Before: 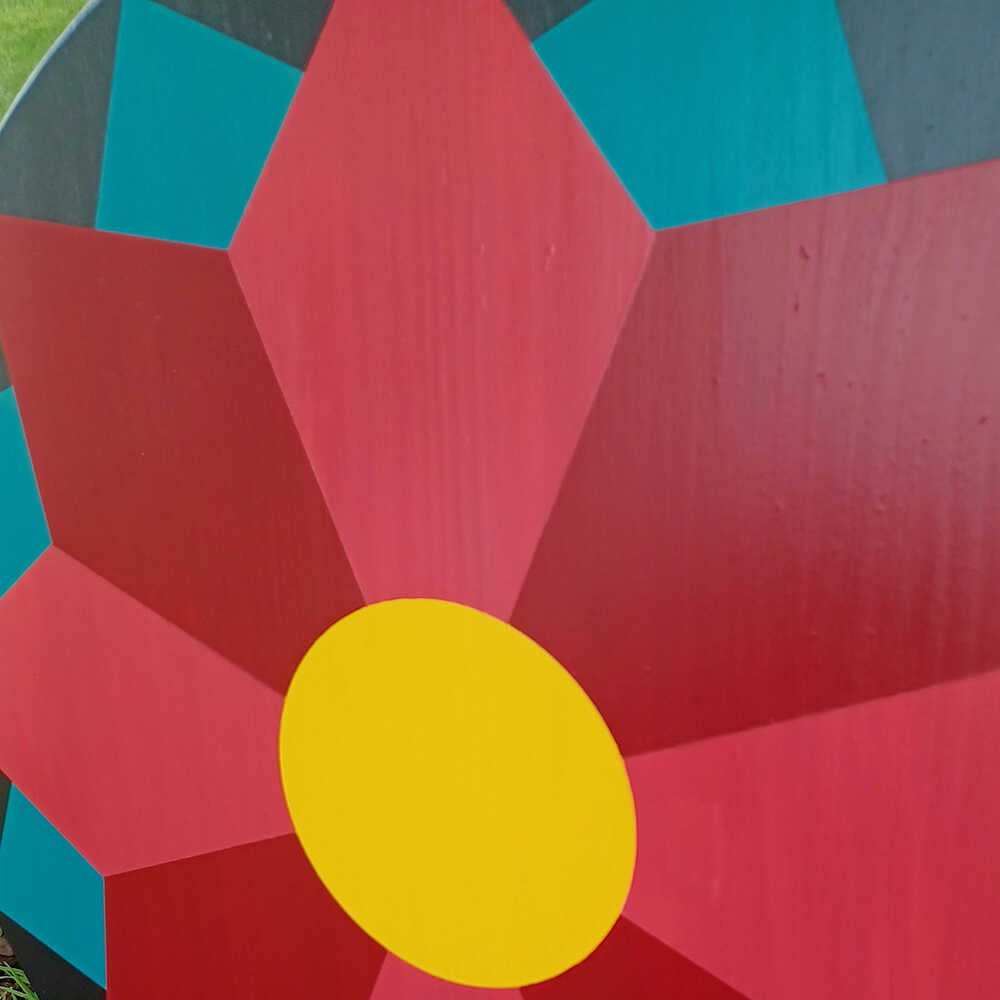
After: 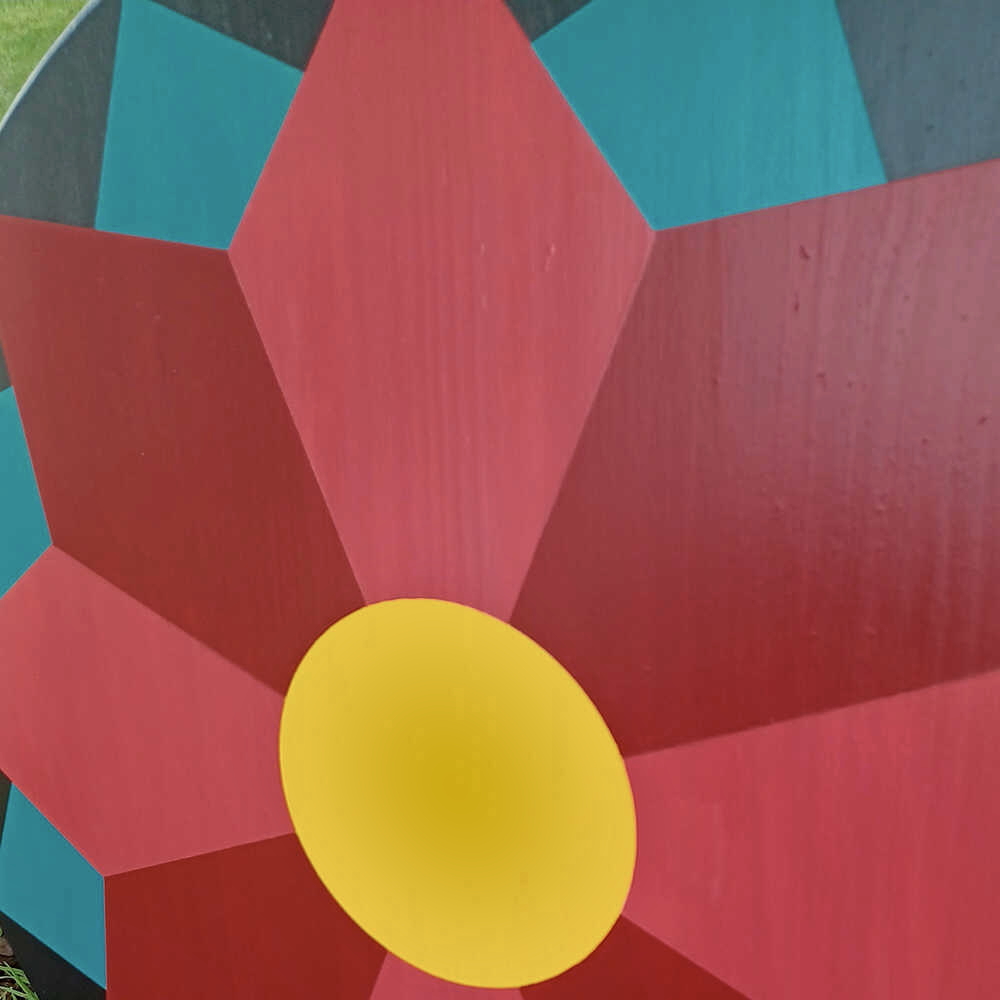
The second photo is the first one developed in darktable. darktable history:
contrast brightness saturation: contrast 0.11, saturation -0.17
shadows and highlights: shadows 20.91, highlights -82.73, soften with gaussian
